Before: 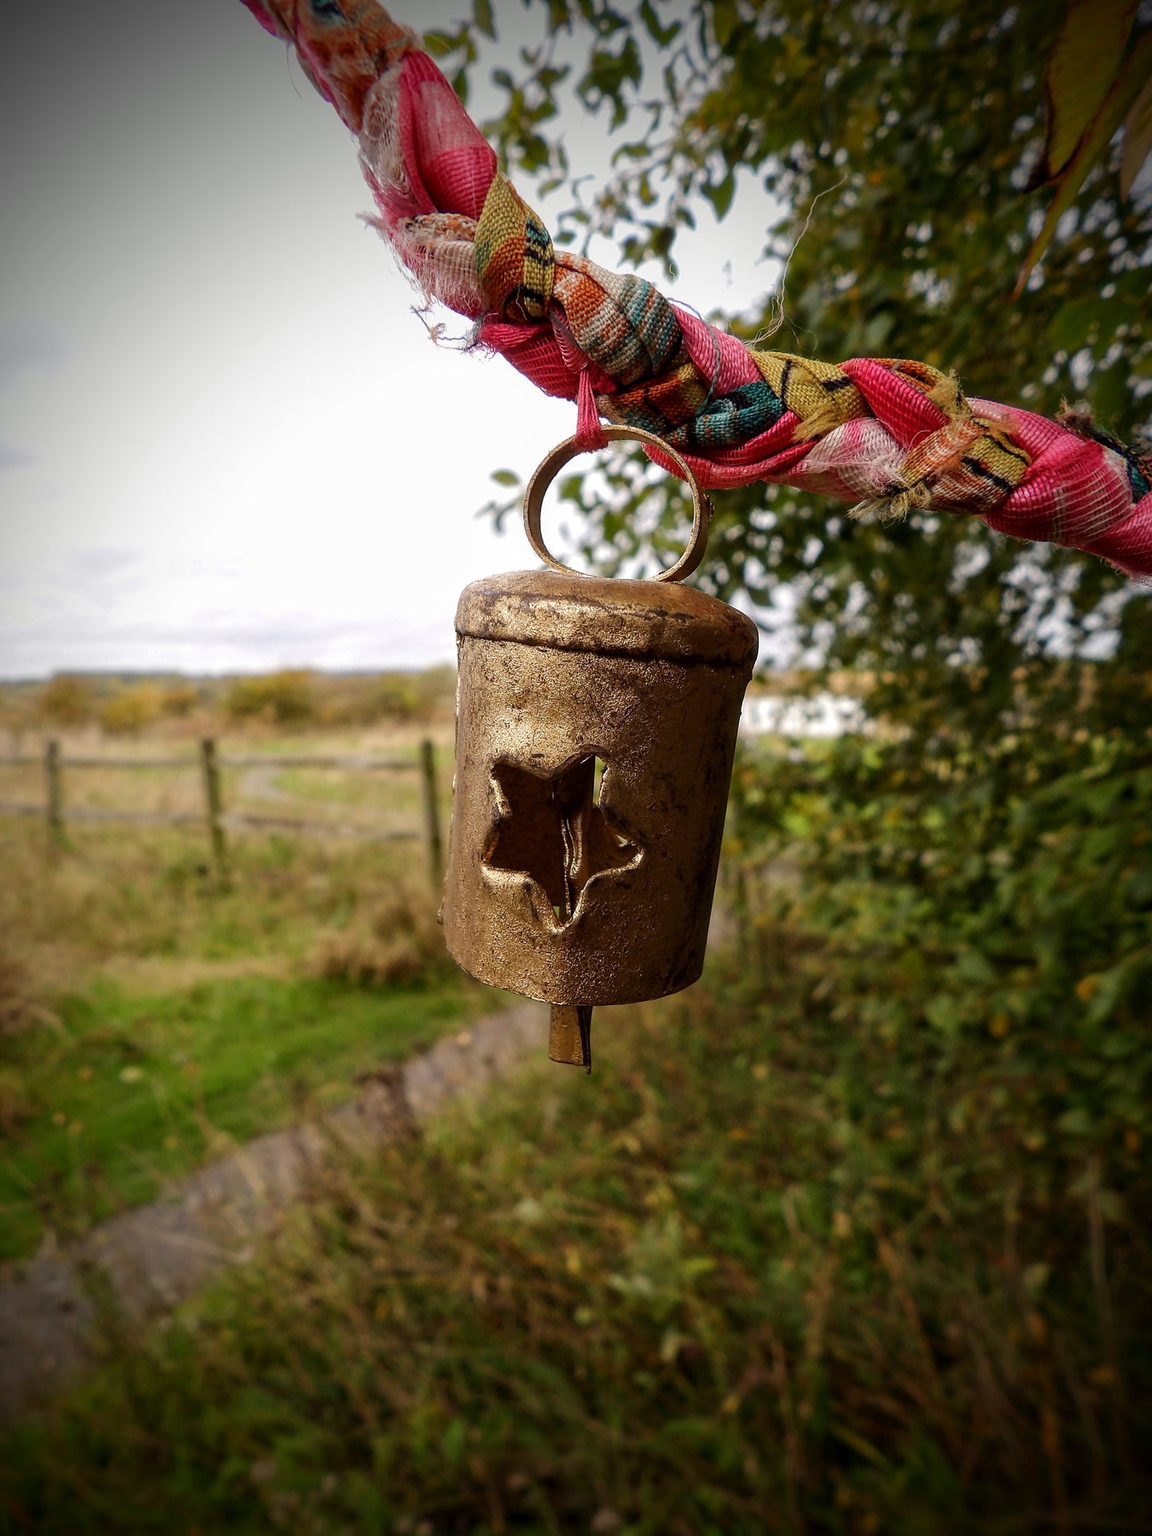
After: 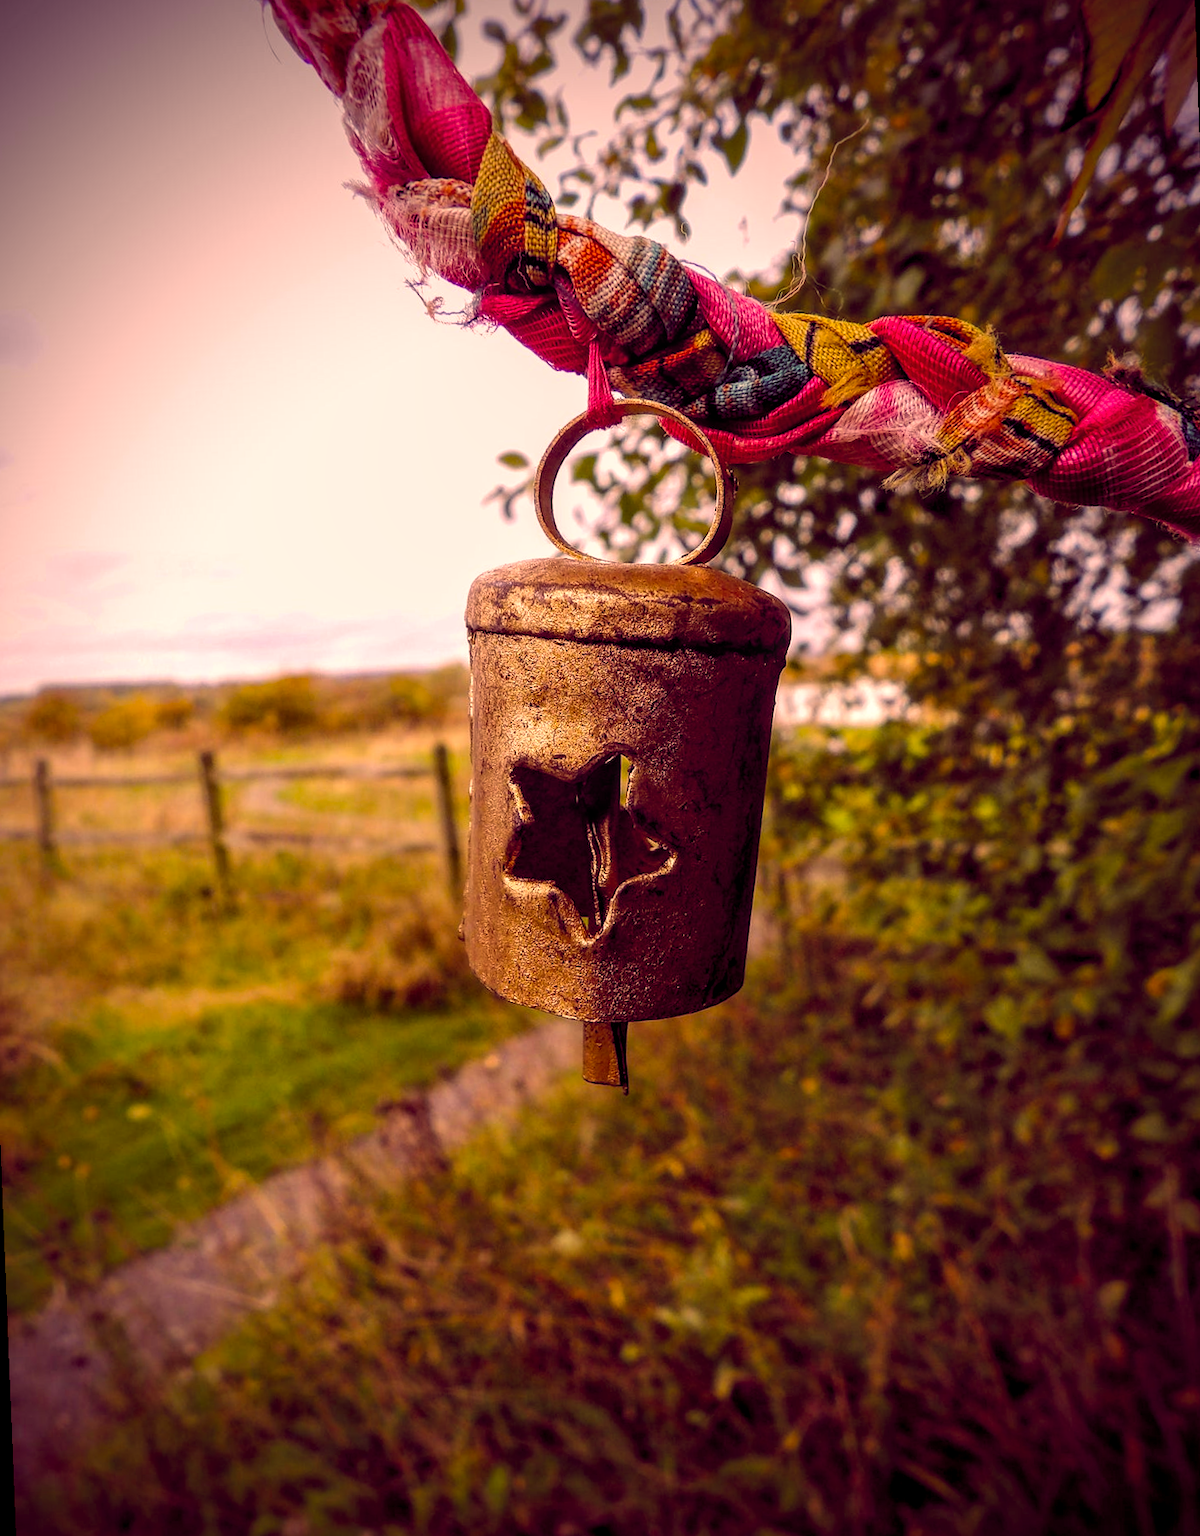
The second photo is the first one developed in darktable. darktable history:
color balance rgb: shadows lift › chroma 6.43%, shadows lift › hue 305.74°, highlights gain › chroma 2.43%, highlights gain › hue 35.74°, global offset › chroma 0.28%, global offset › hue 320.29°, linear chroma grading › global chroma 5.5%, perceptual saturation grading › global saturation 30%, contrast 5.15%
color correction: highlights a* 11.96, highlights b* 11.58
rotate and perspective: rotation -2.12°, lens shift (vertical) 0.009, lens shift (horizontal) -0.008, automatic cropping original format, crop left 0.036, crop right 0.964, crop top 0.05, crop bottom 0.959
local contrast: on, module defaults
